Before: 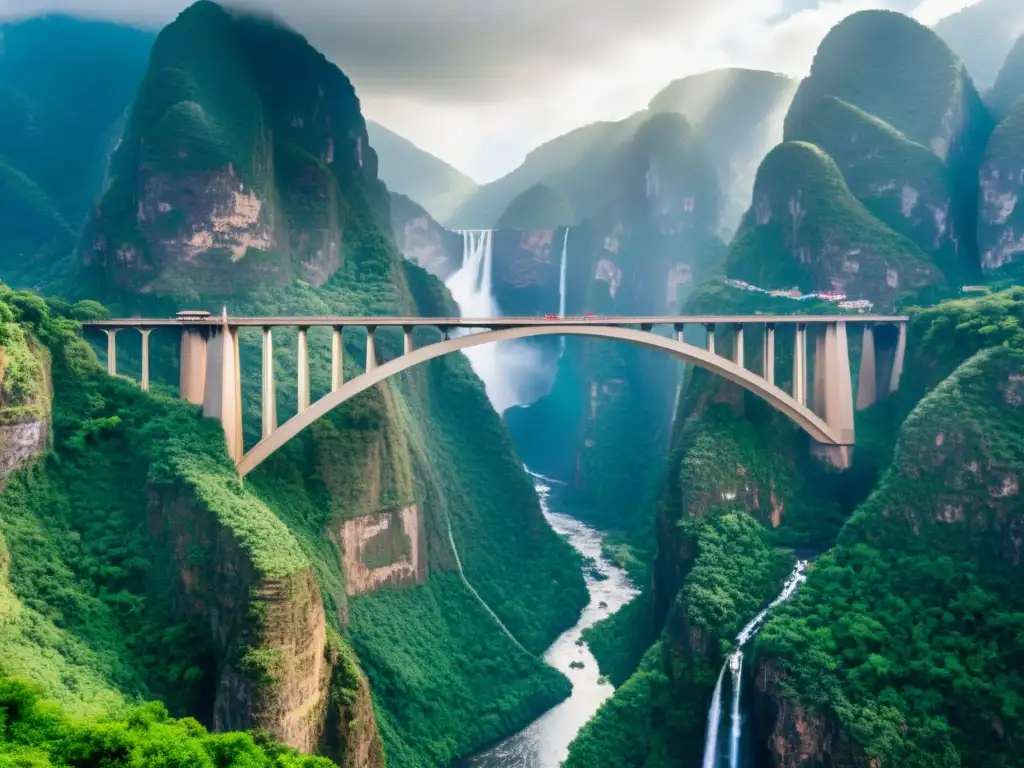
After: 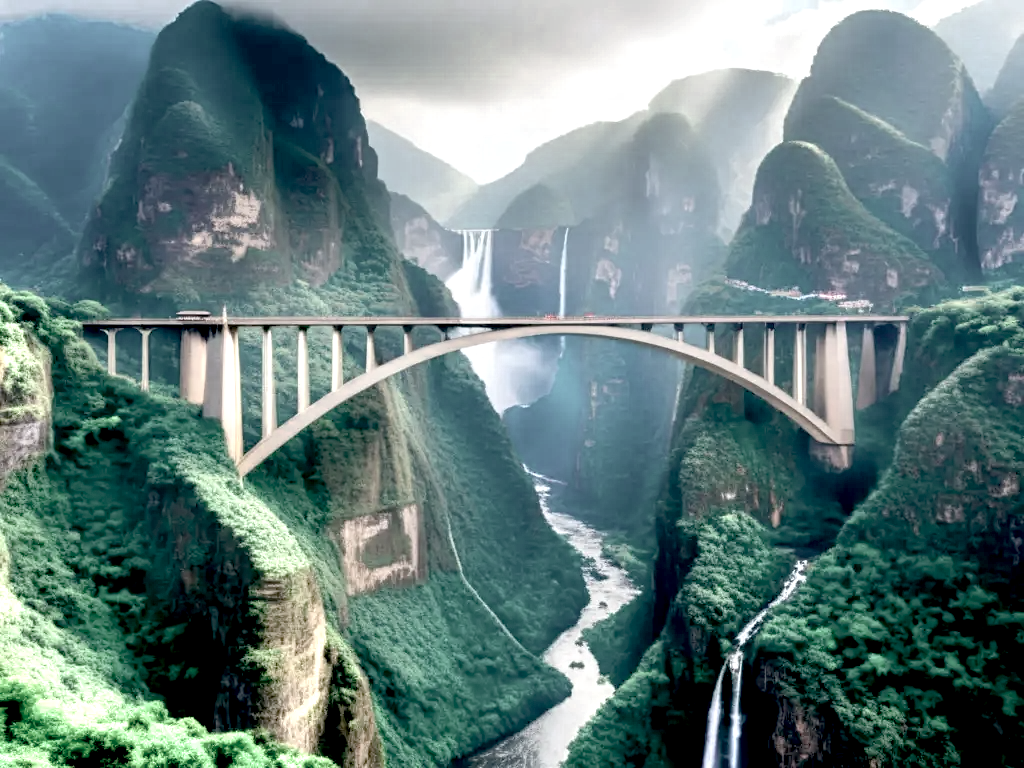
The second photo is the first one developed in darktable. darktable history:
color zones: curves: ch0 [(0.25, 0.667) (0.758, 0.368)]; ch1 [(0.215, 0.245) (0.761, 0.373)]; ch2 [(0.247, 0.554) (0.761, 0.436)]
exposure: black level correction 0.025, exposure 0.182 EV, compensate exposure bias true, compensate highlight preservation false
